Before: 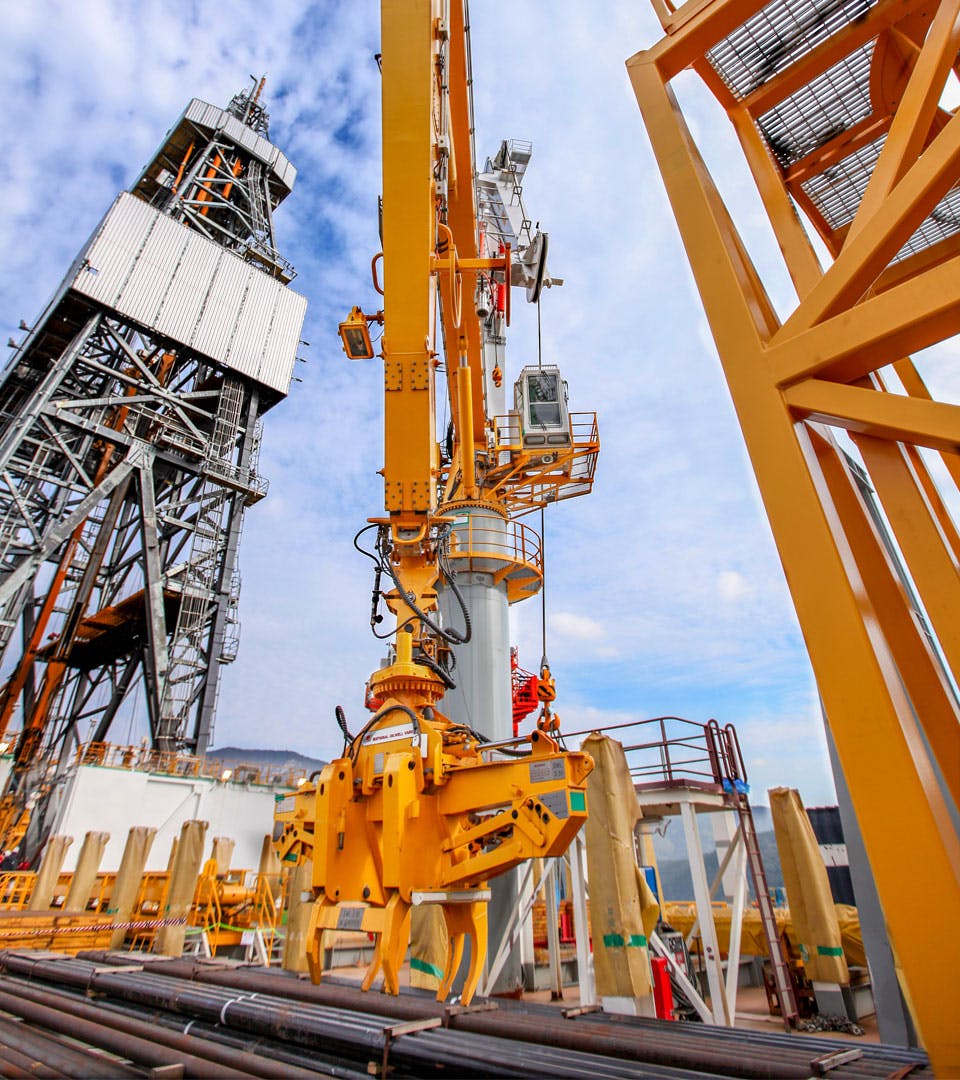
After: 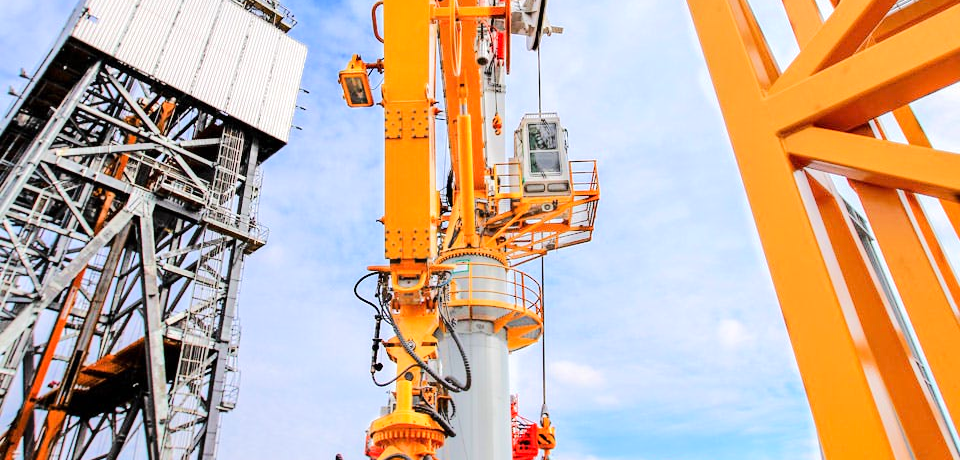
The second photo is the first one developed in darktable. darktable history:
crop and rotate: top 23.498%, bottom 33.882%
tone equalizer: -7 EV 0.152 EV, -6 EV 0.587 EV, -5 EV 1.13 EV, -4 EV 1.35 EV, -3 EV 1.12 EV, -2 EV 0.6 EV, -1 EV 0.155 EV, edges refinement/feathering 500, mask exposure compensation -1.57 EV, preserve details no
